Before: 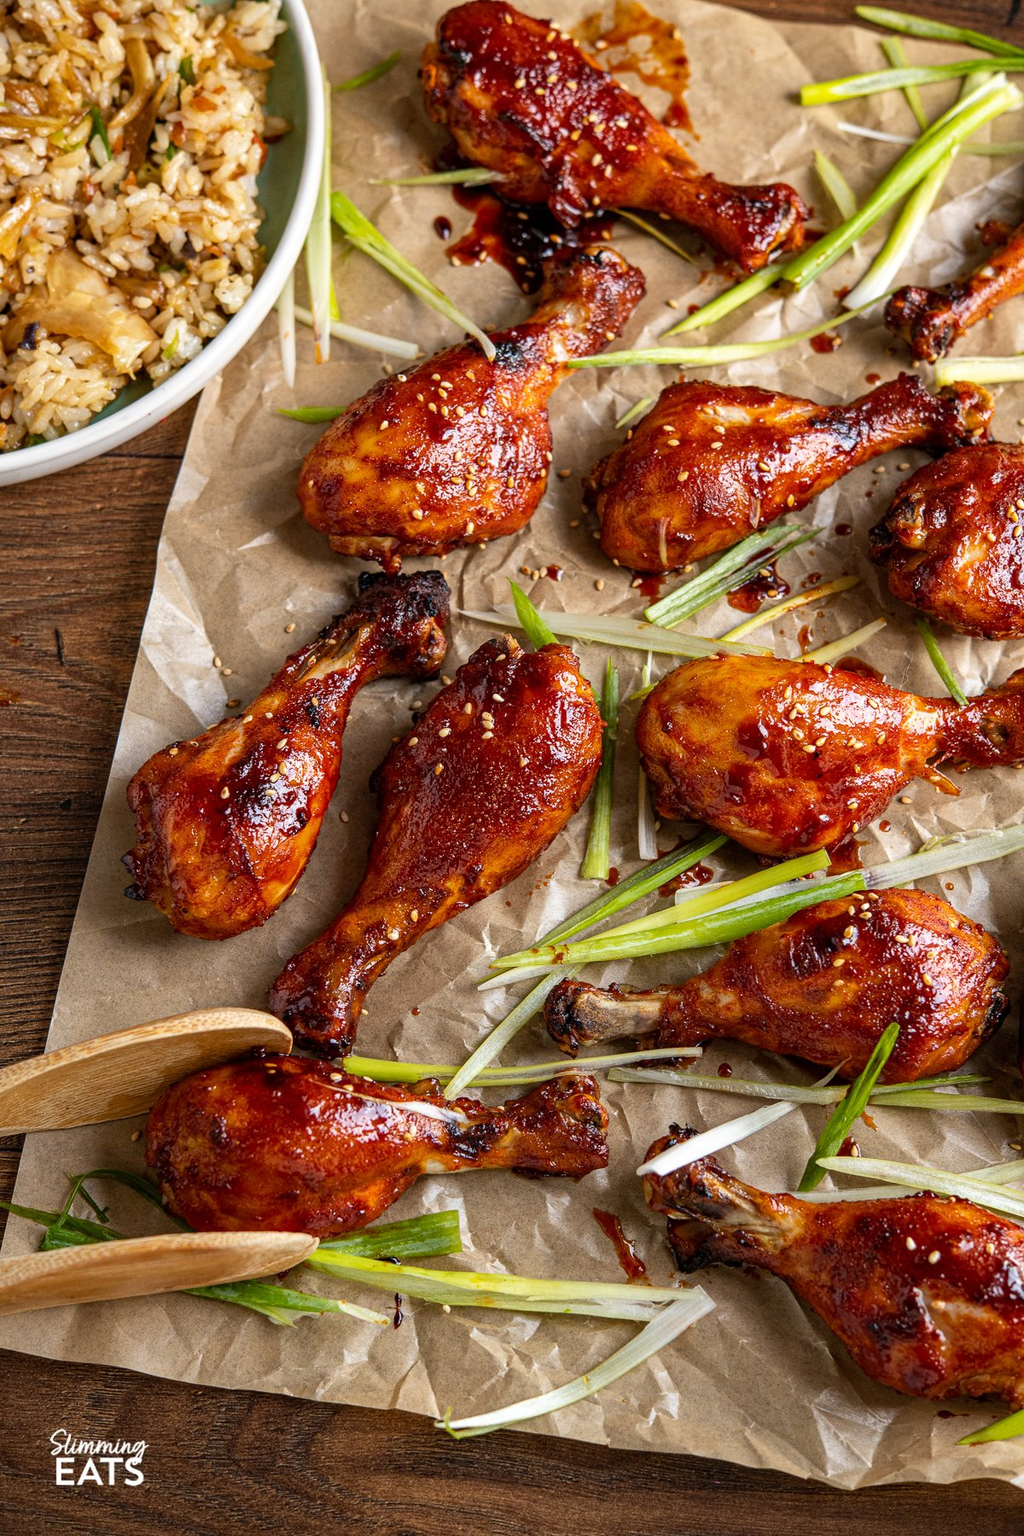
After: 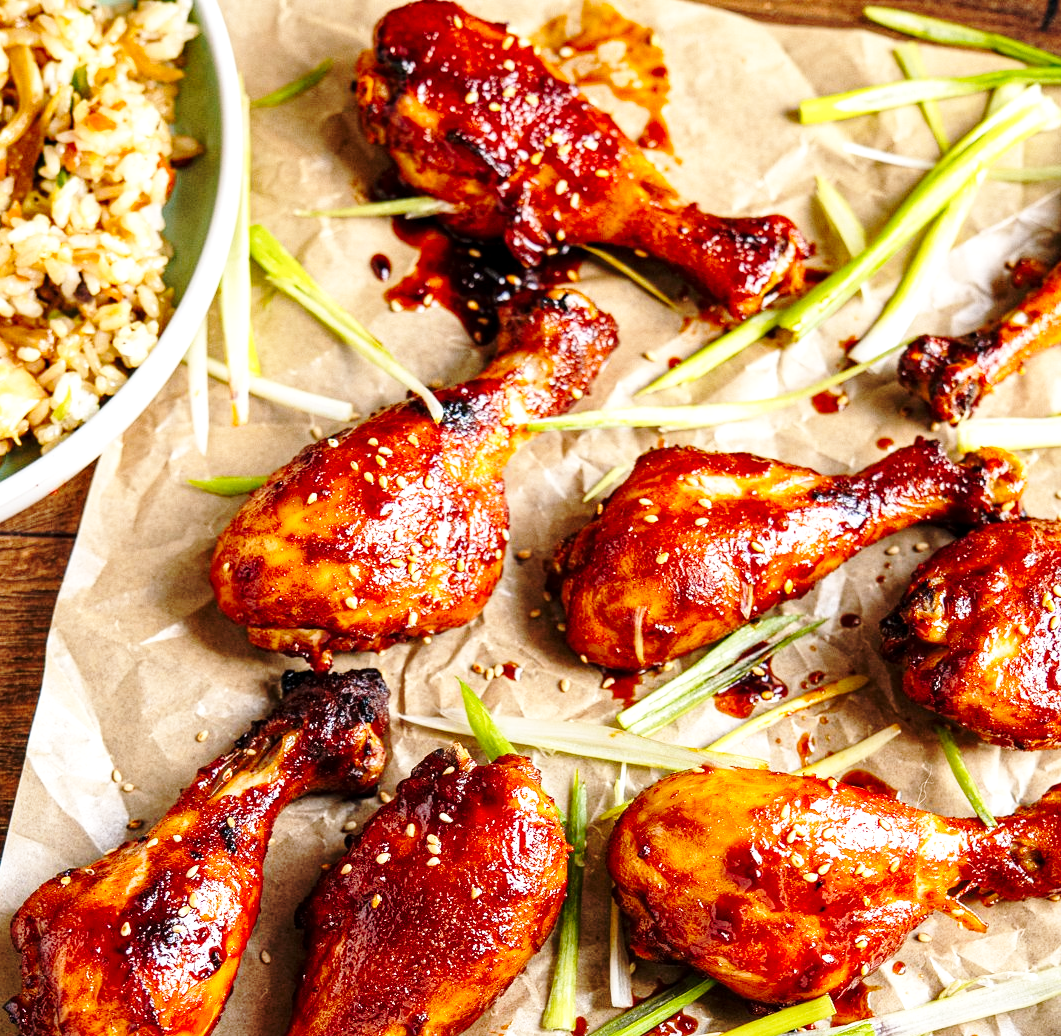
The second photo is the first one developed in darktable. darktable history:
exposure: exposure 0.15 EV, compensate exposure bias true, compensate highlight preservation false
crop and rotate: left 11.546%, bottom 42.4%
base curve: curves: ch0 [(0, 0) (0.032, 0.037) (0.105, 0.228) (0.435, 0.76) (0.856, 0.983) (1, 1)], preserve colors none
local contrast: highlights 103%, shadows 100%, detail 120%, midtone range 0.2
